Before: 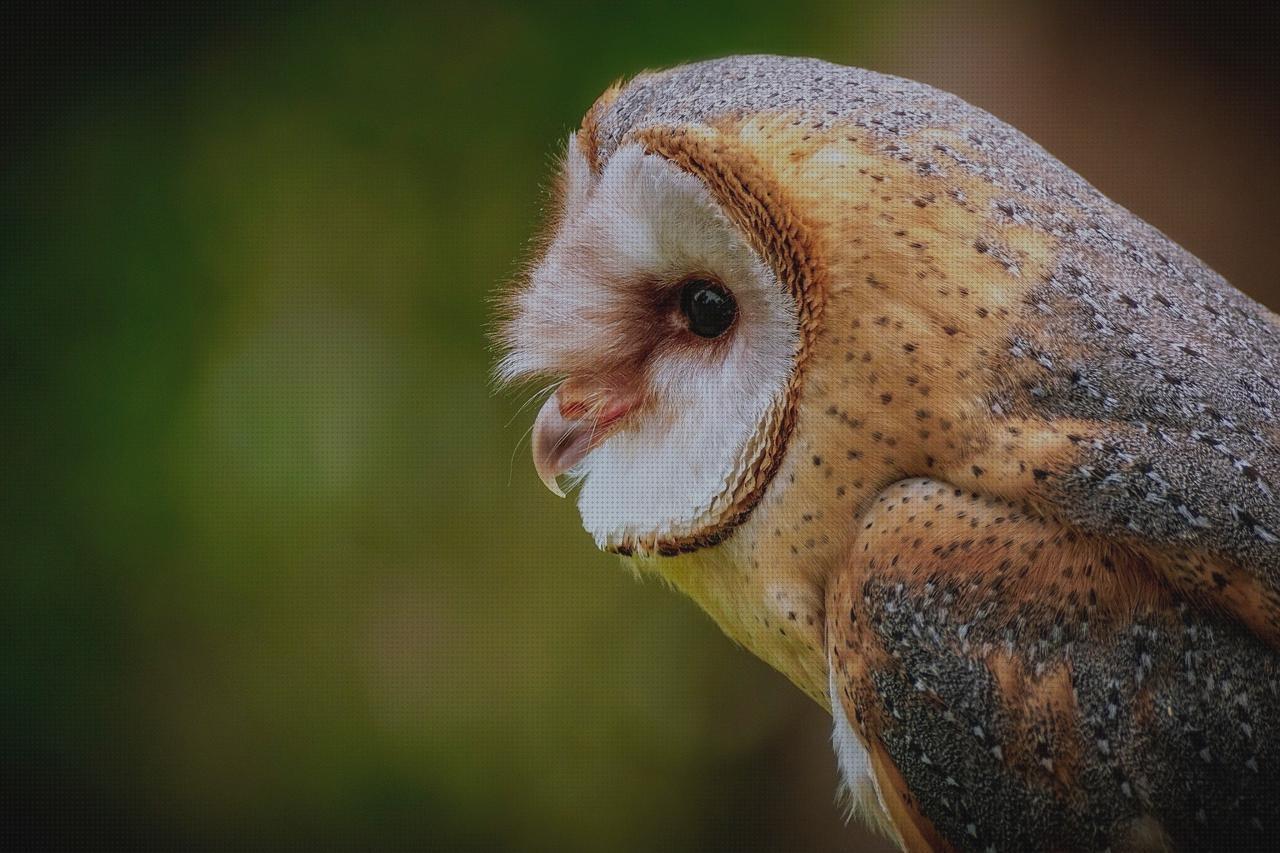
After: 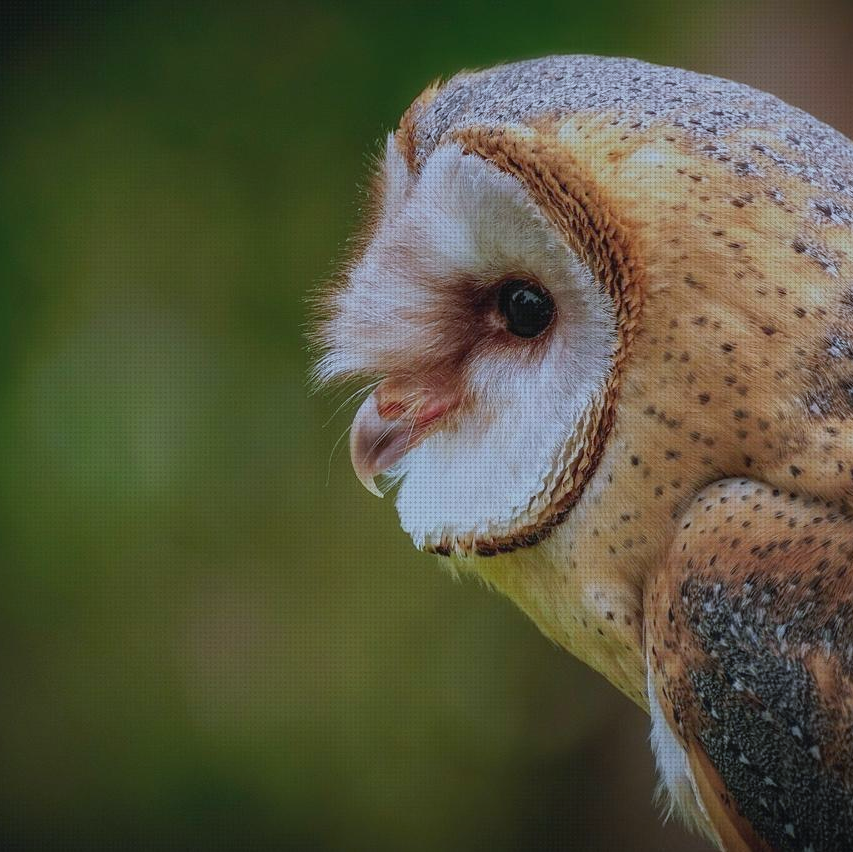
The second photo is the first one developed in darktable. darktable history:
crop and rotate: left 14.292%, right 19.041%
color calibration: illuminant custom, x 0.368, y 0.373, temperature 4330.32 K
